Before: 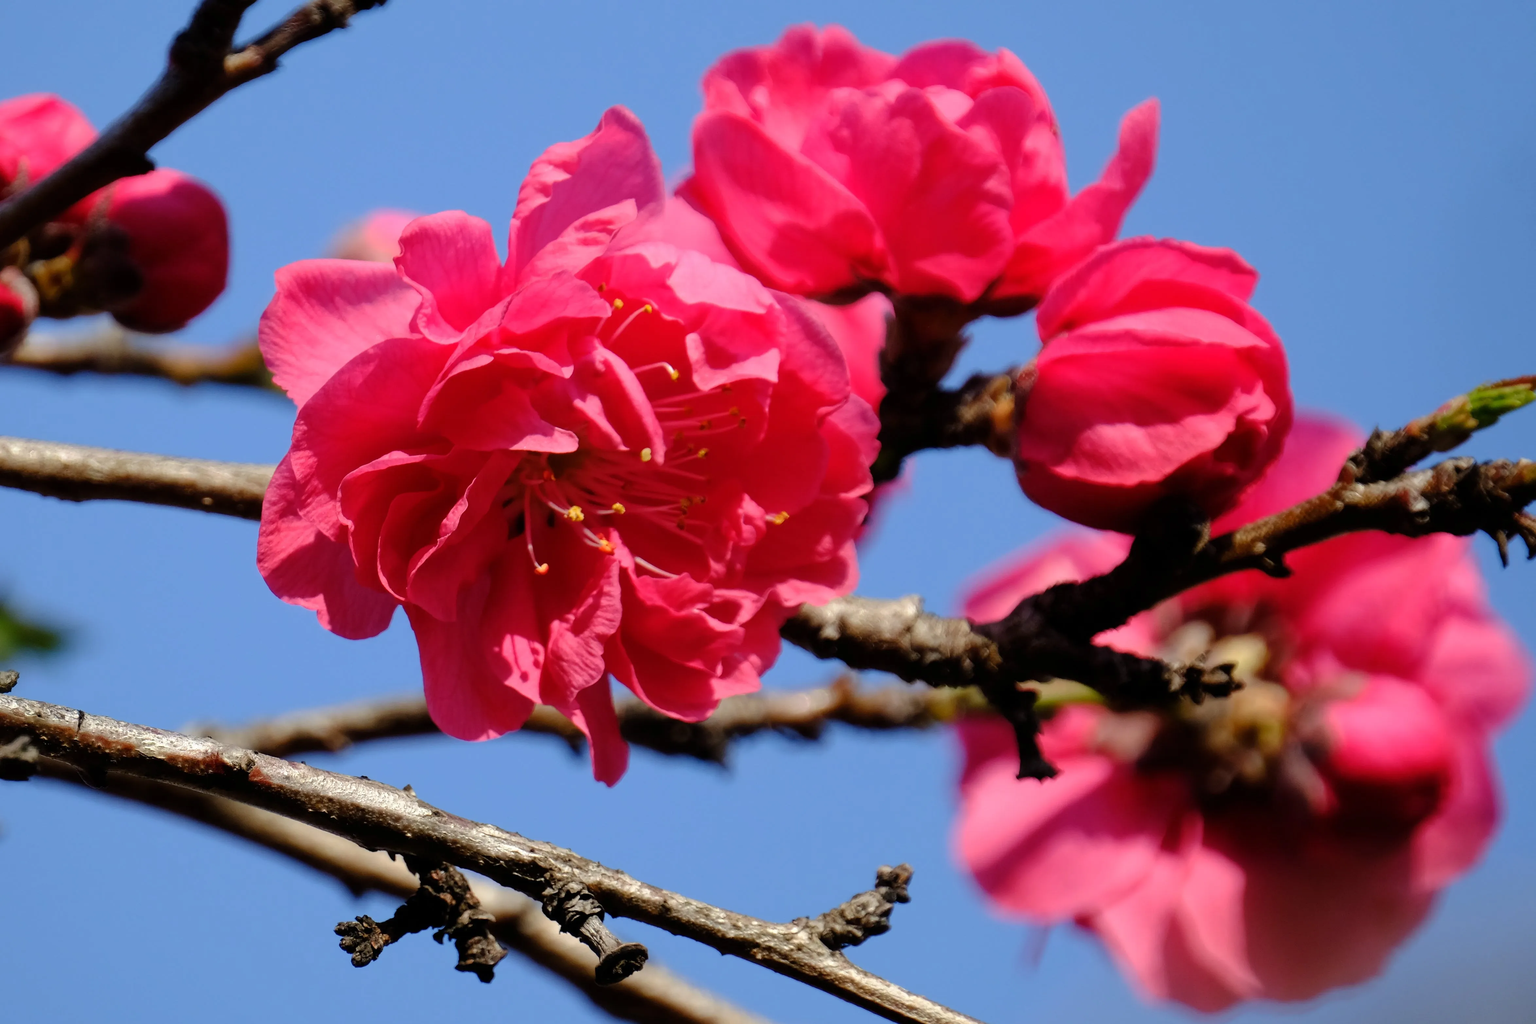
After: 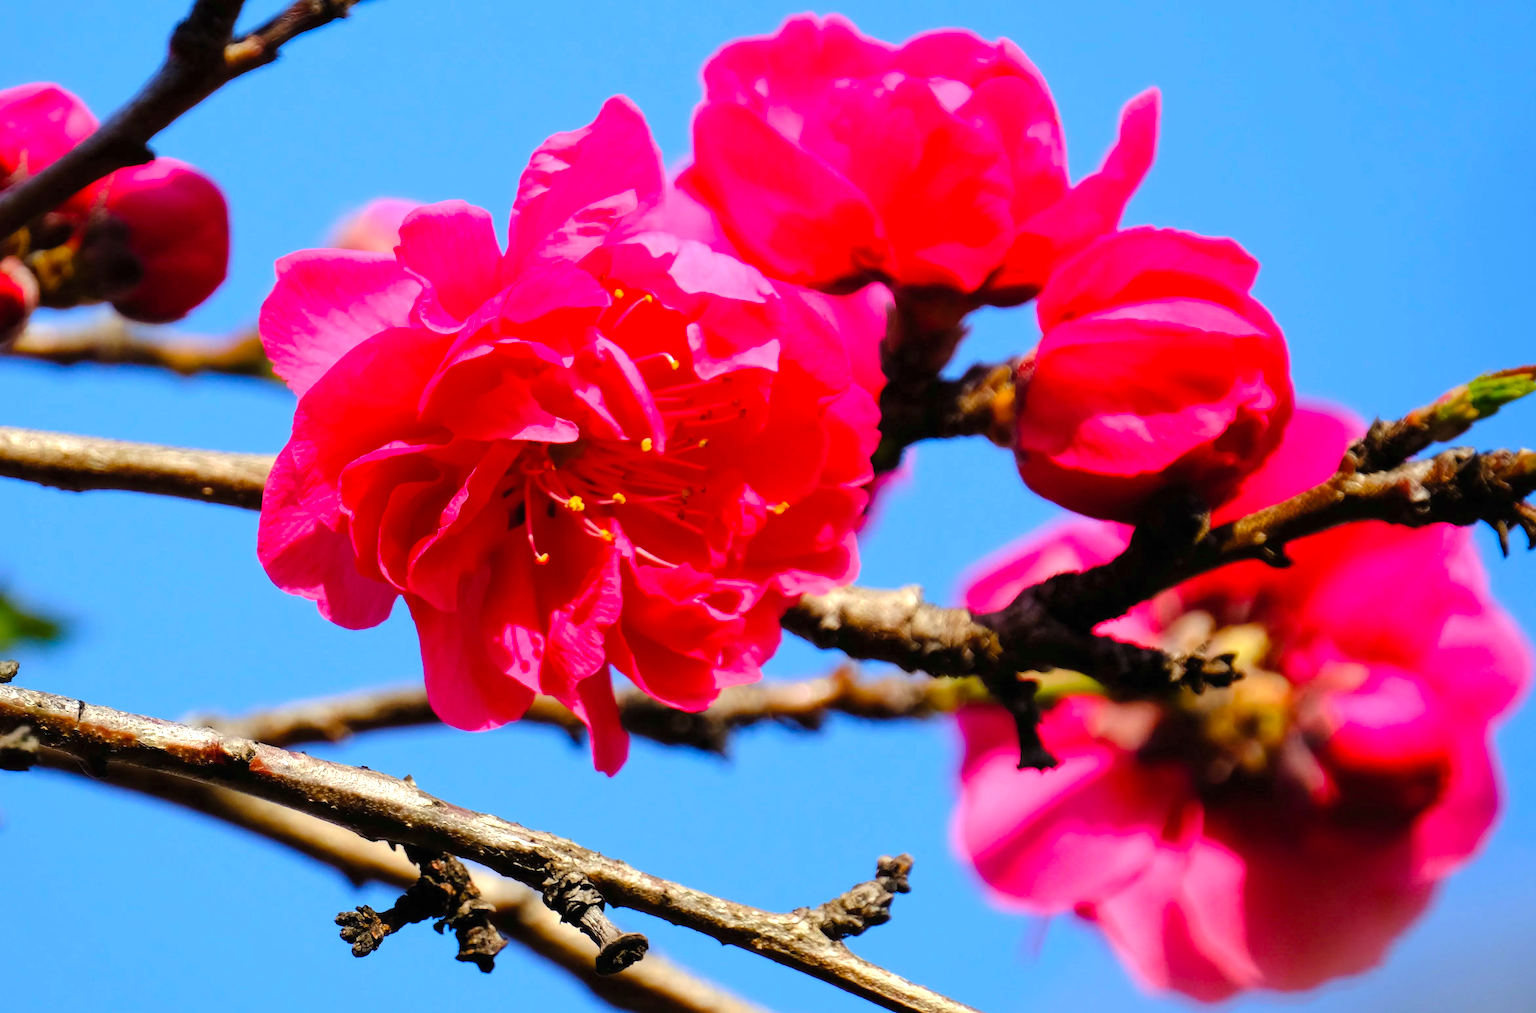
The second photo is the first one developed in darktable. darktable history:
crop: top 1.049%, right 0.001%
exposure: black level correction 0, exposure 0.5 EV, compensate exposure bias true, compensate highlight preservation false
color balance rgb: perceptual saturation grading › global saturation 25%, global vibrance 20%
contrast brightness saturation: contrast 0.03, brightness 0.06, saturation 0.13
